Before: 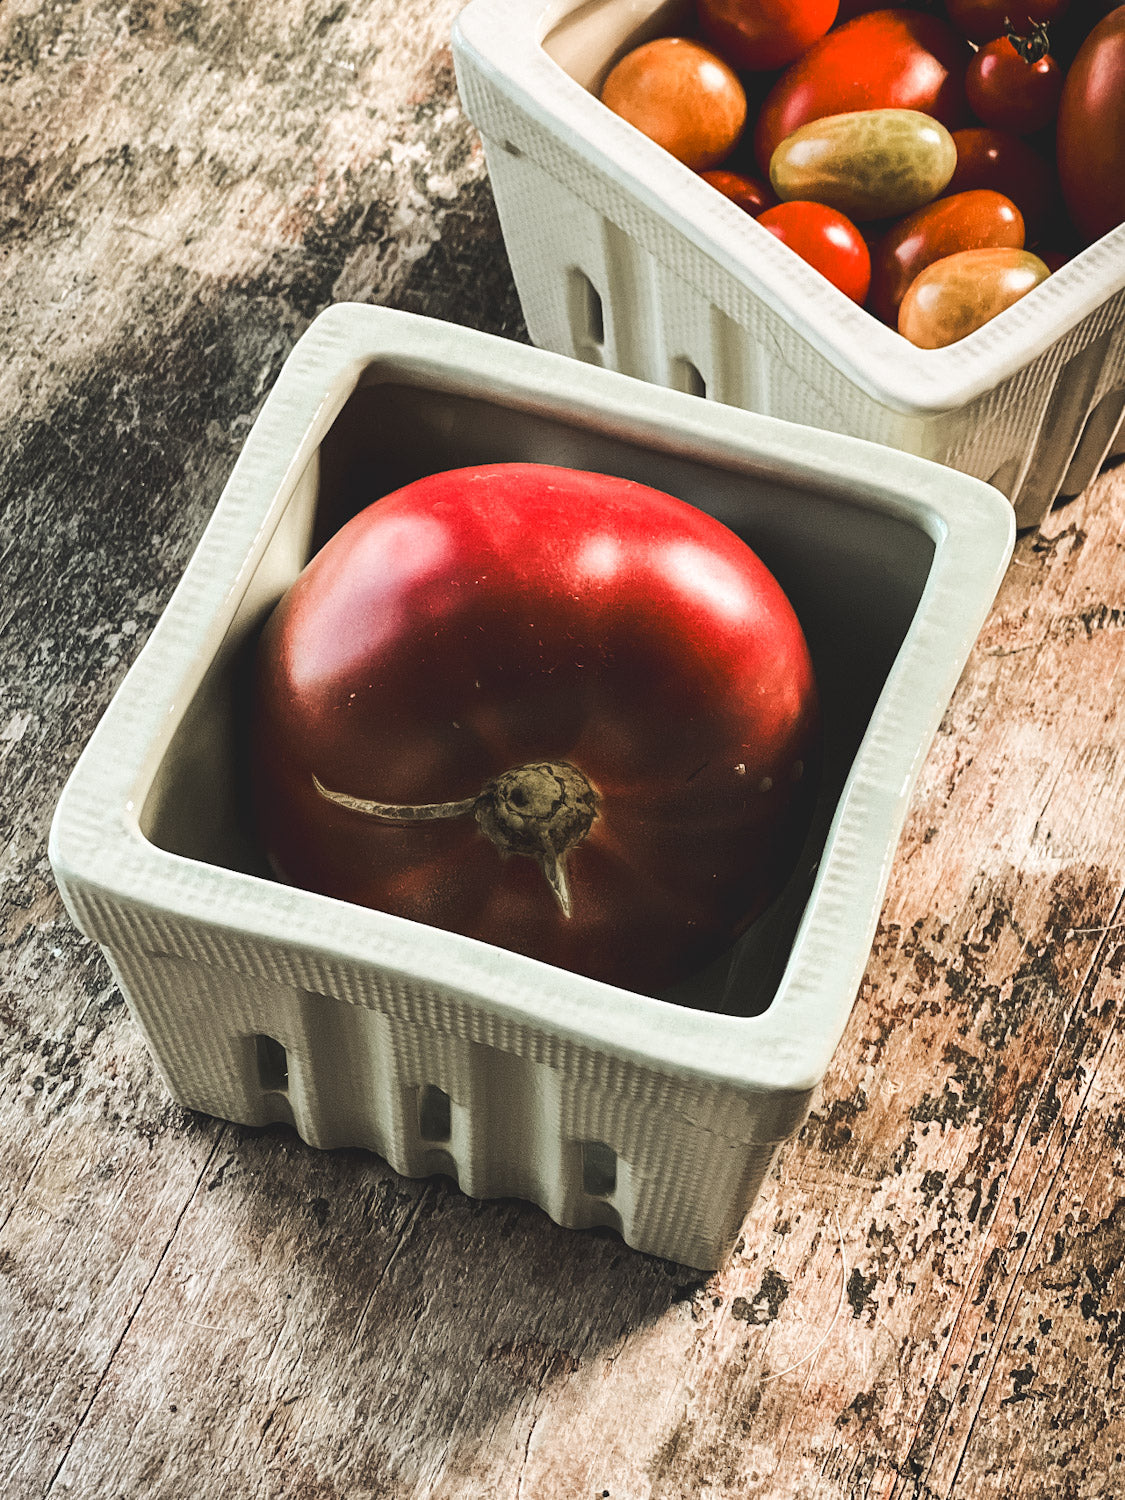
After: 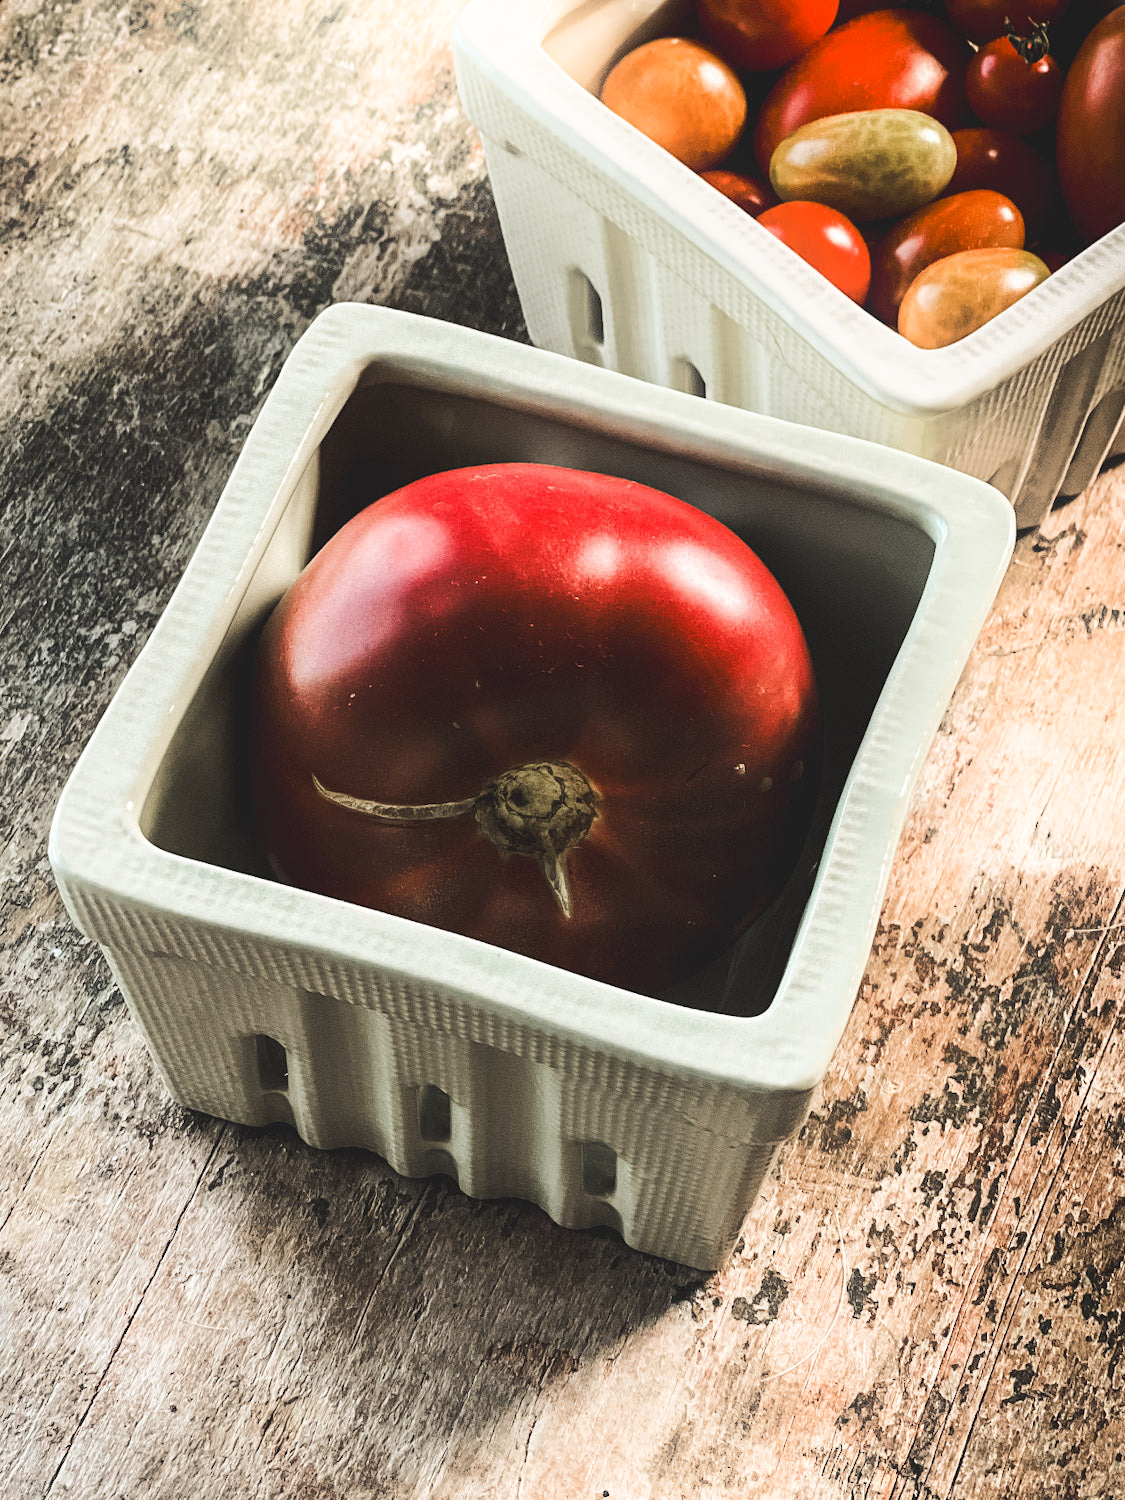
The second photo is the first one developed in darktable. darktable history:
shadows and highlights: shadows -21.11, highlights 98.57, soften with gaussian
